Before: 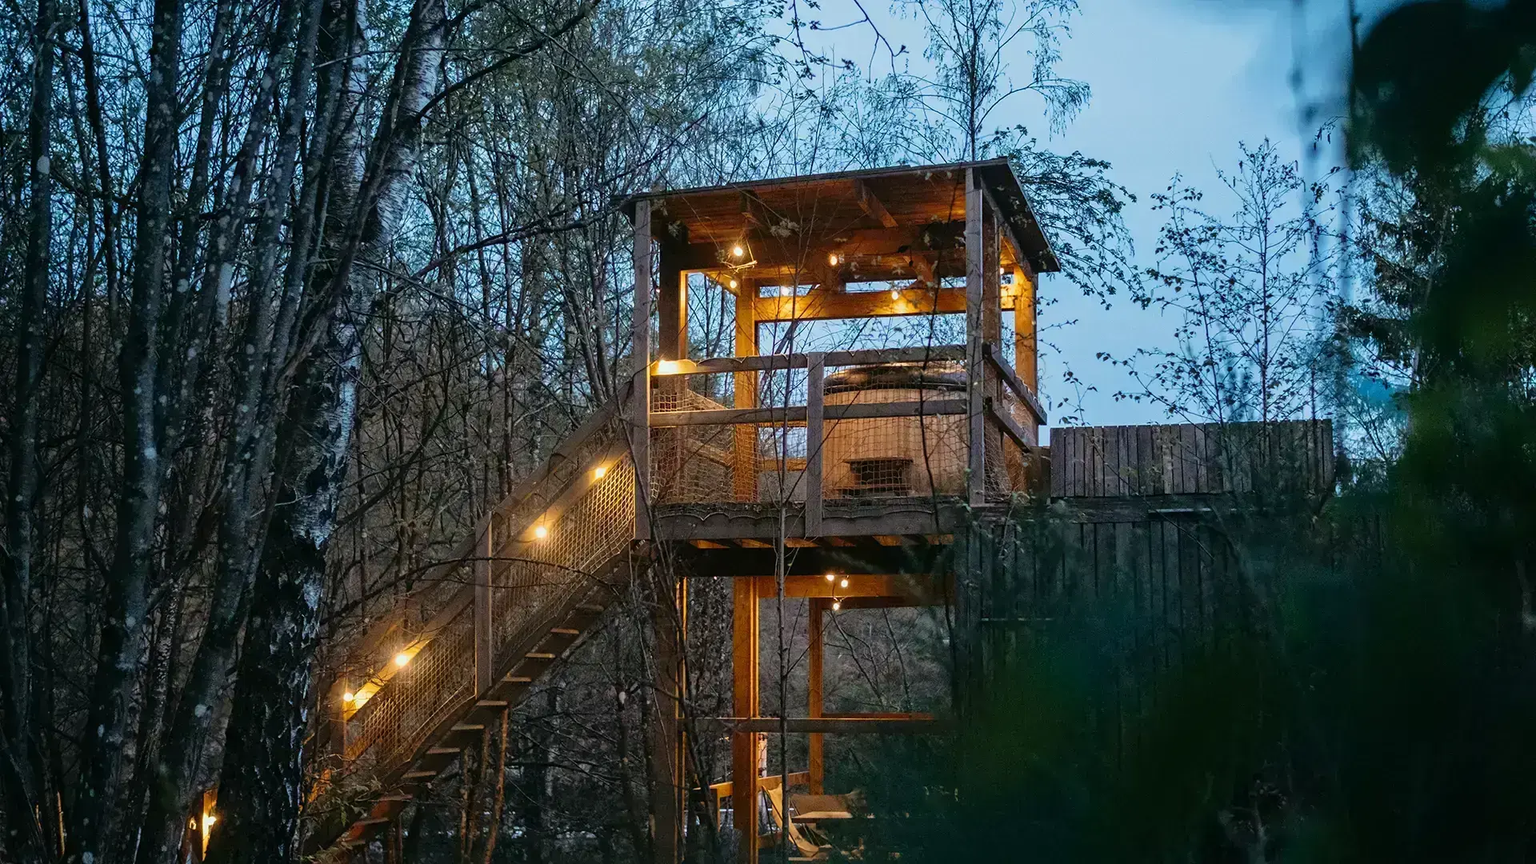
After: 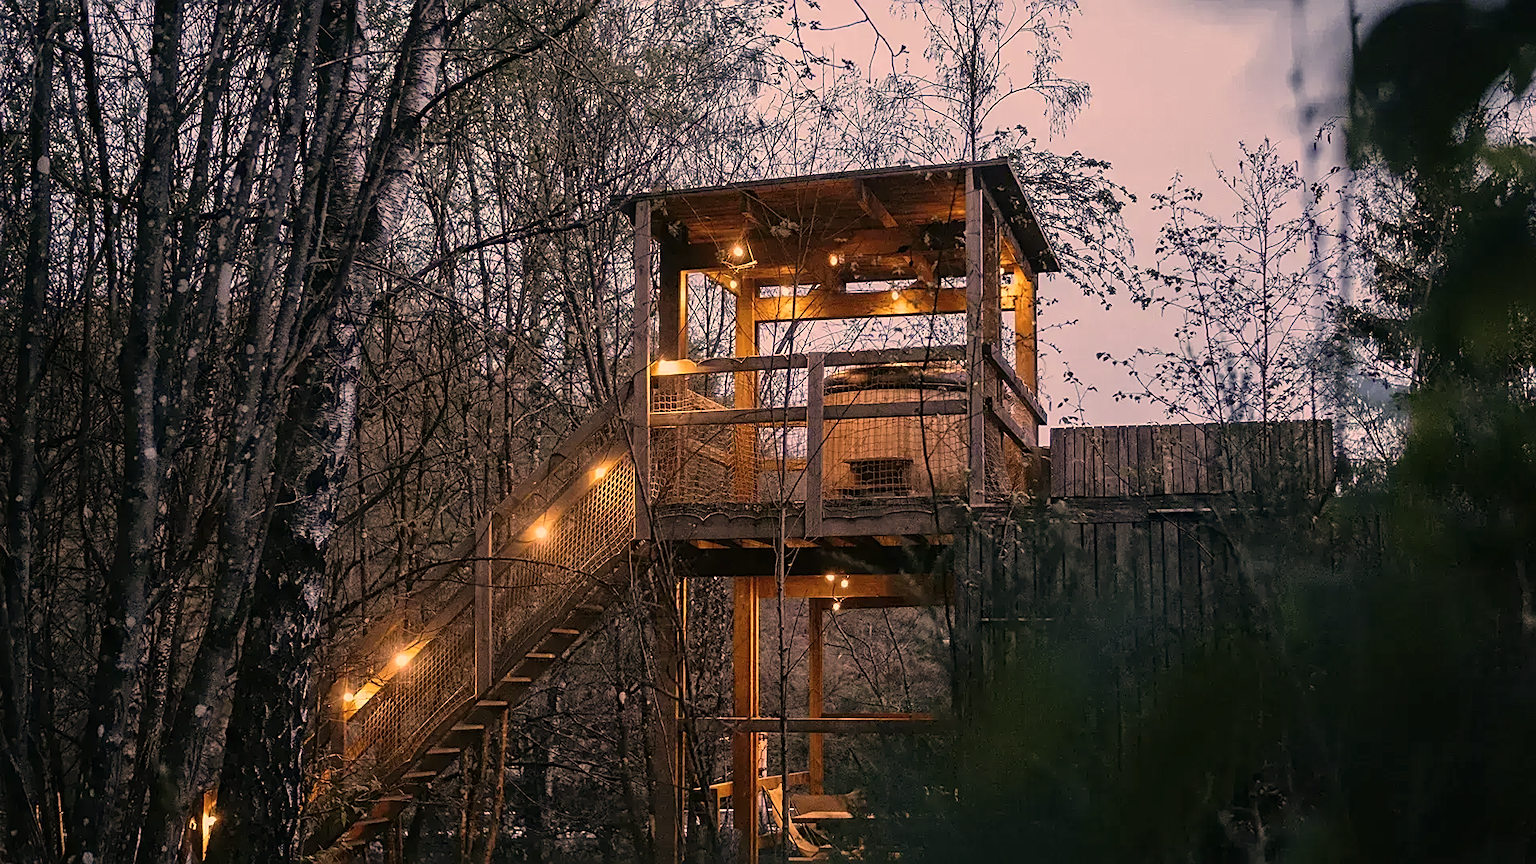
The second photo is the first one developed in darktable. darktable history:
sharpen: on, module defaults
local contrast: mode bilateral grid, contrast 10, coarseness 25, detail 115%, midtone range 0.2
color correction: highlights a* 40, highlights b* 40, saturation 0.69
